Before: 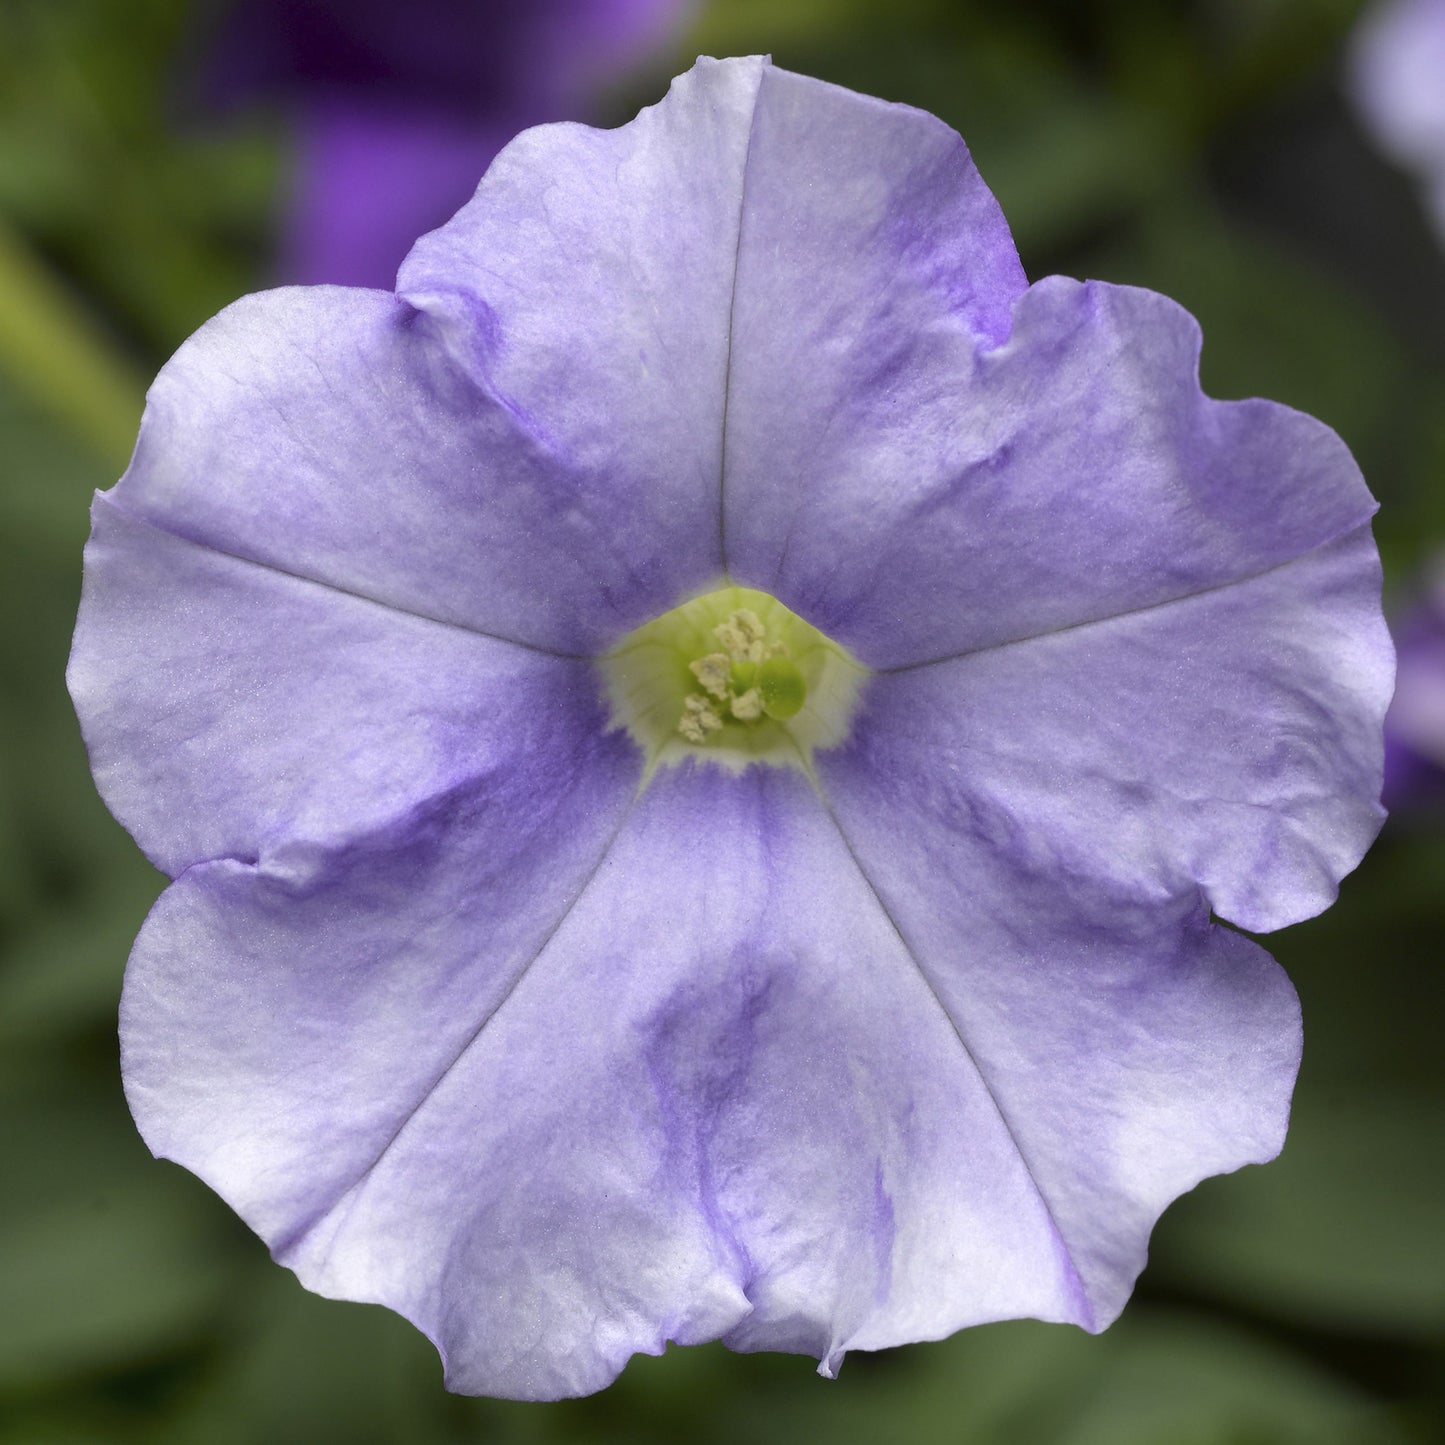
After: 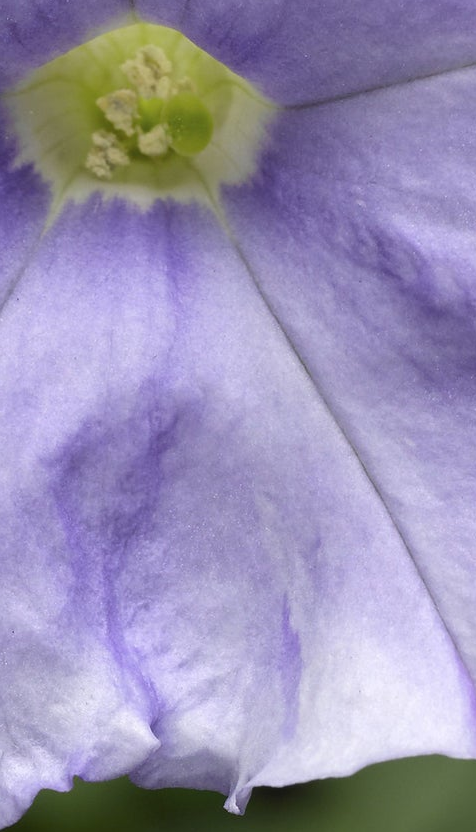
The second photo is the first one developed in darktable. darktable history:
crop: left 41.057%, top 39.074%, right 25.998%, bottom 2.835%
